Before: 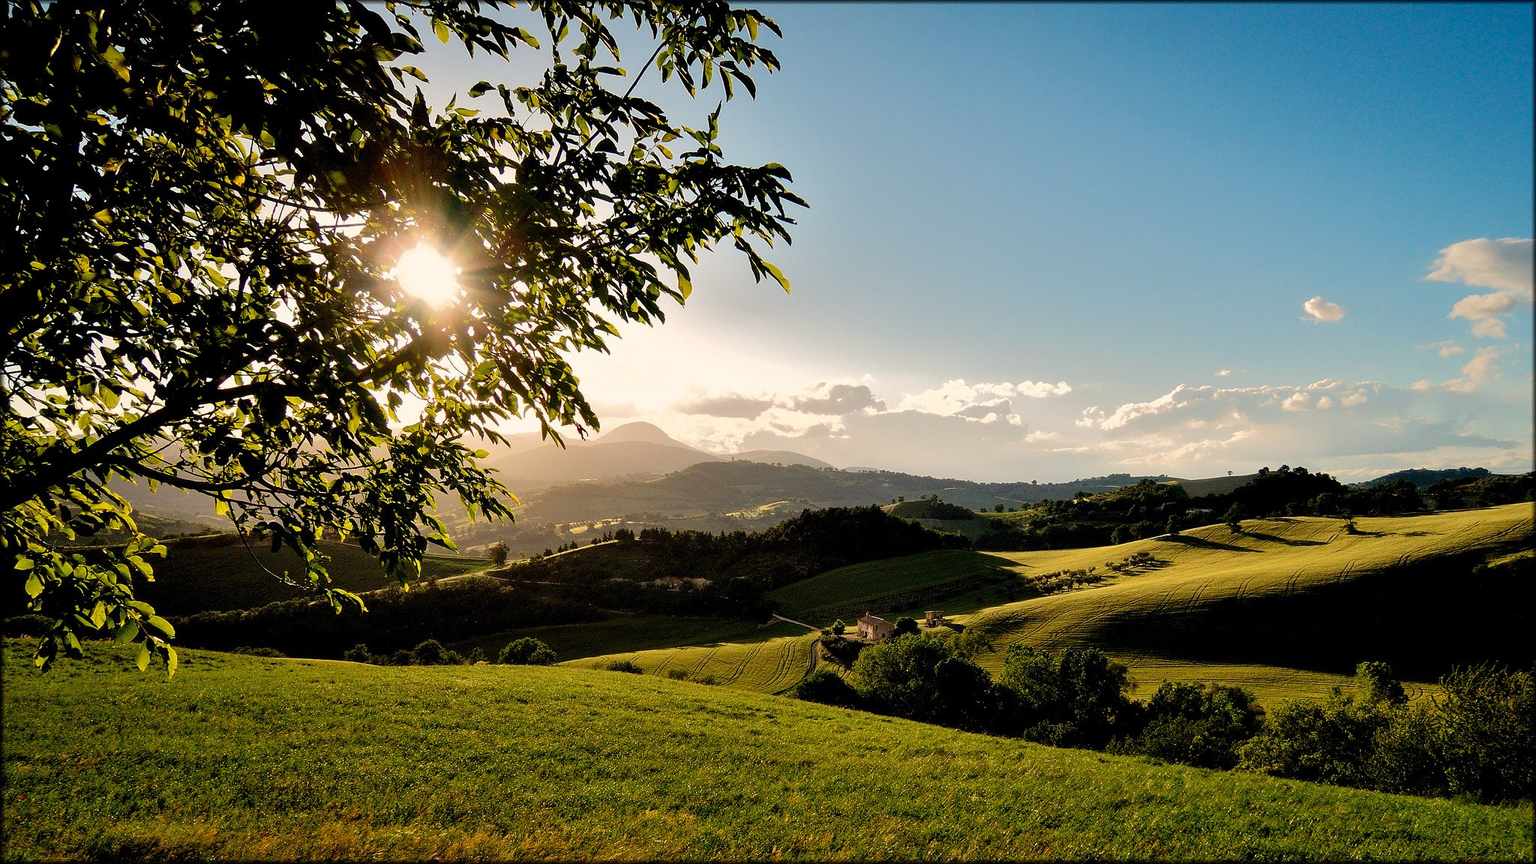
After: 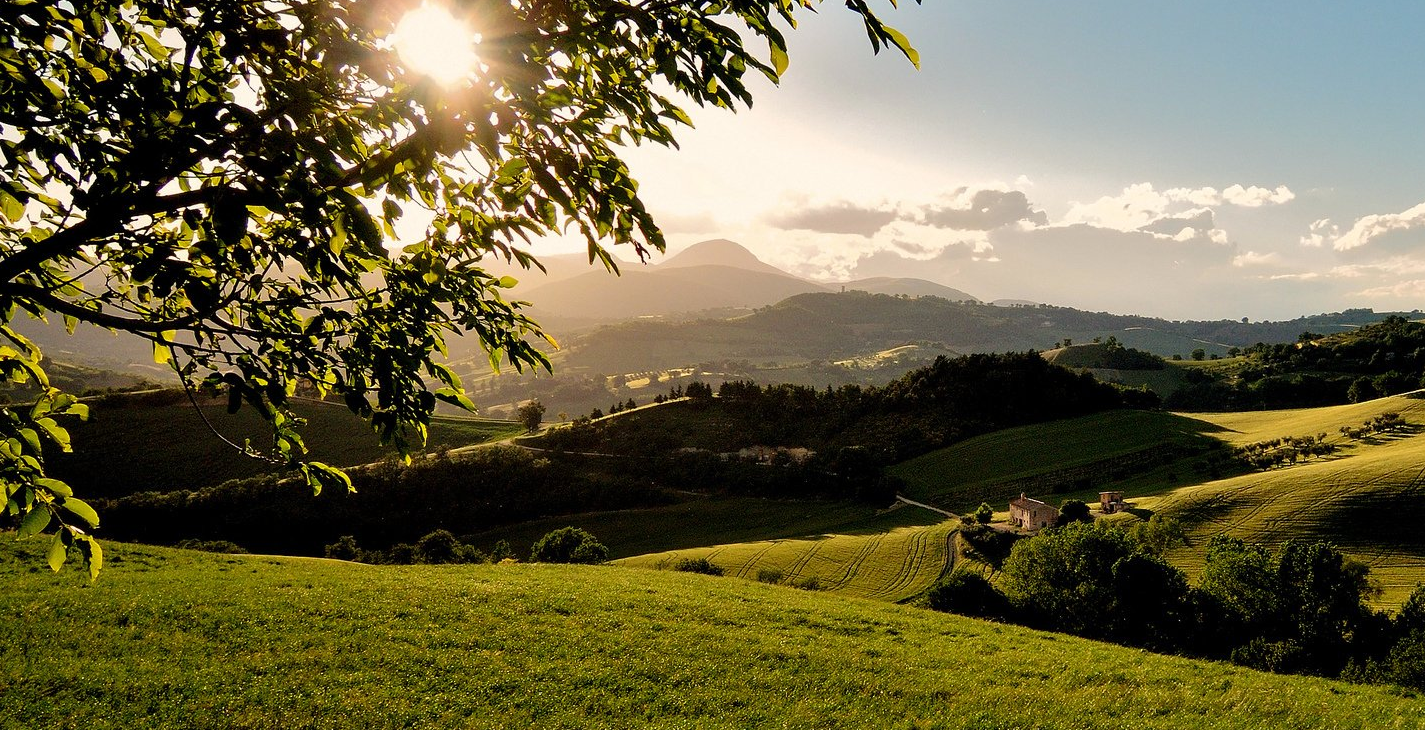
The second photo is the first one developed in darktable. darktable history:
crop: left 6.569%, top 28.069%, right 23.806%, bottom 8.551%
